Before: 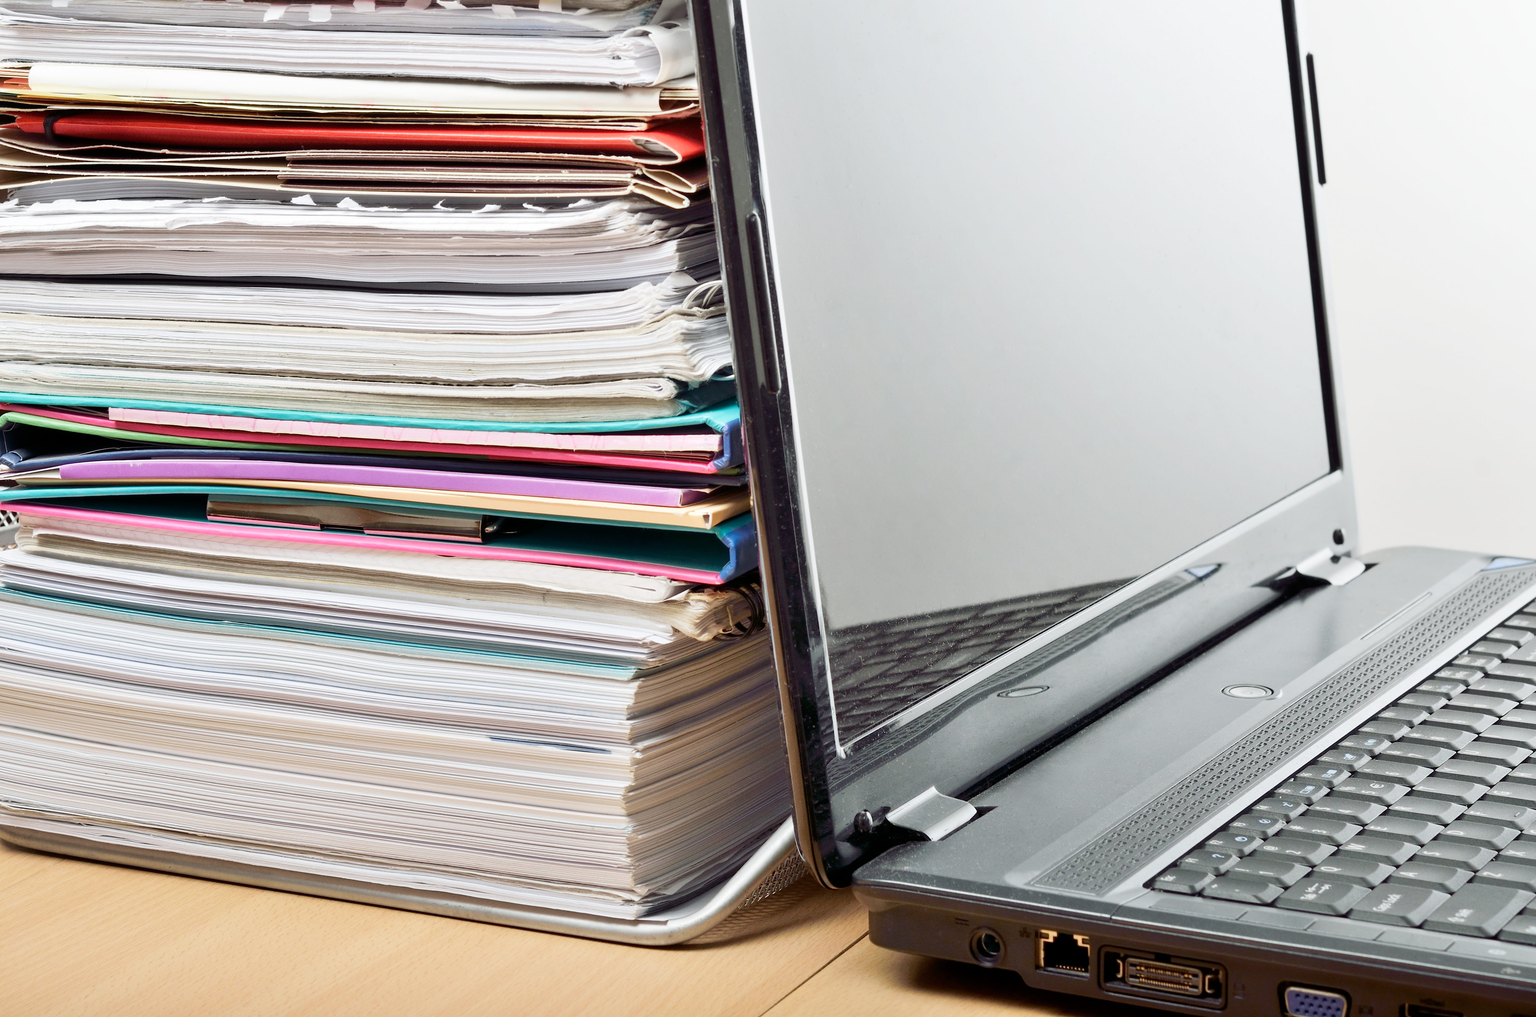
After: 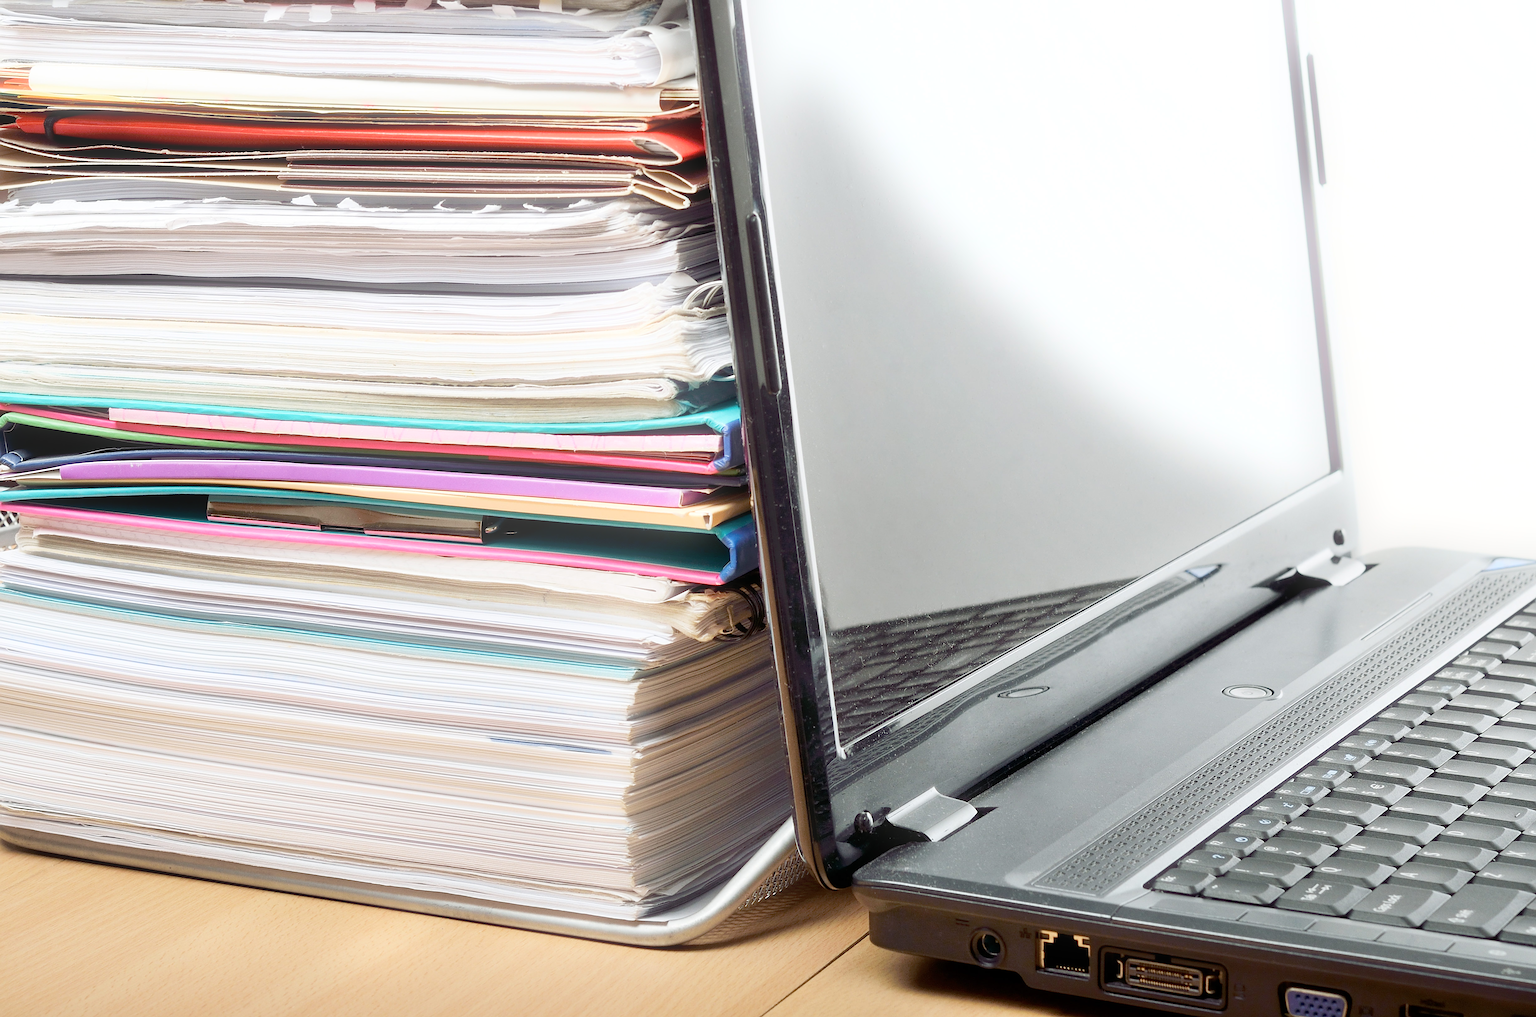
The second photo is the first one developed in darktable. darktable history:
sharpen: on, module defaults
bloom: size 16%, threshold 98%, strength 20%
